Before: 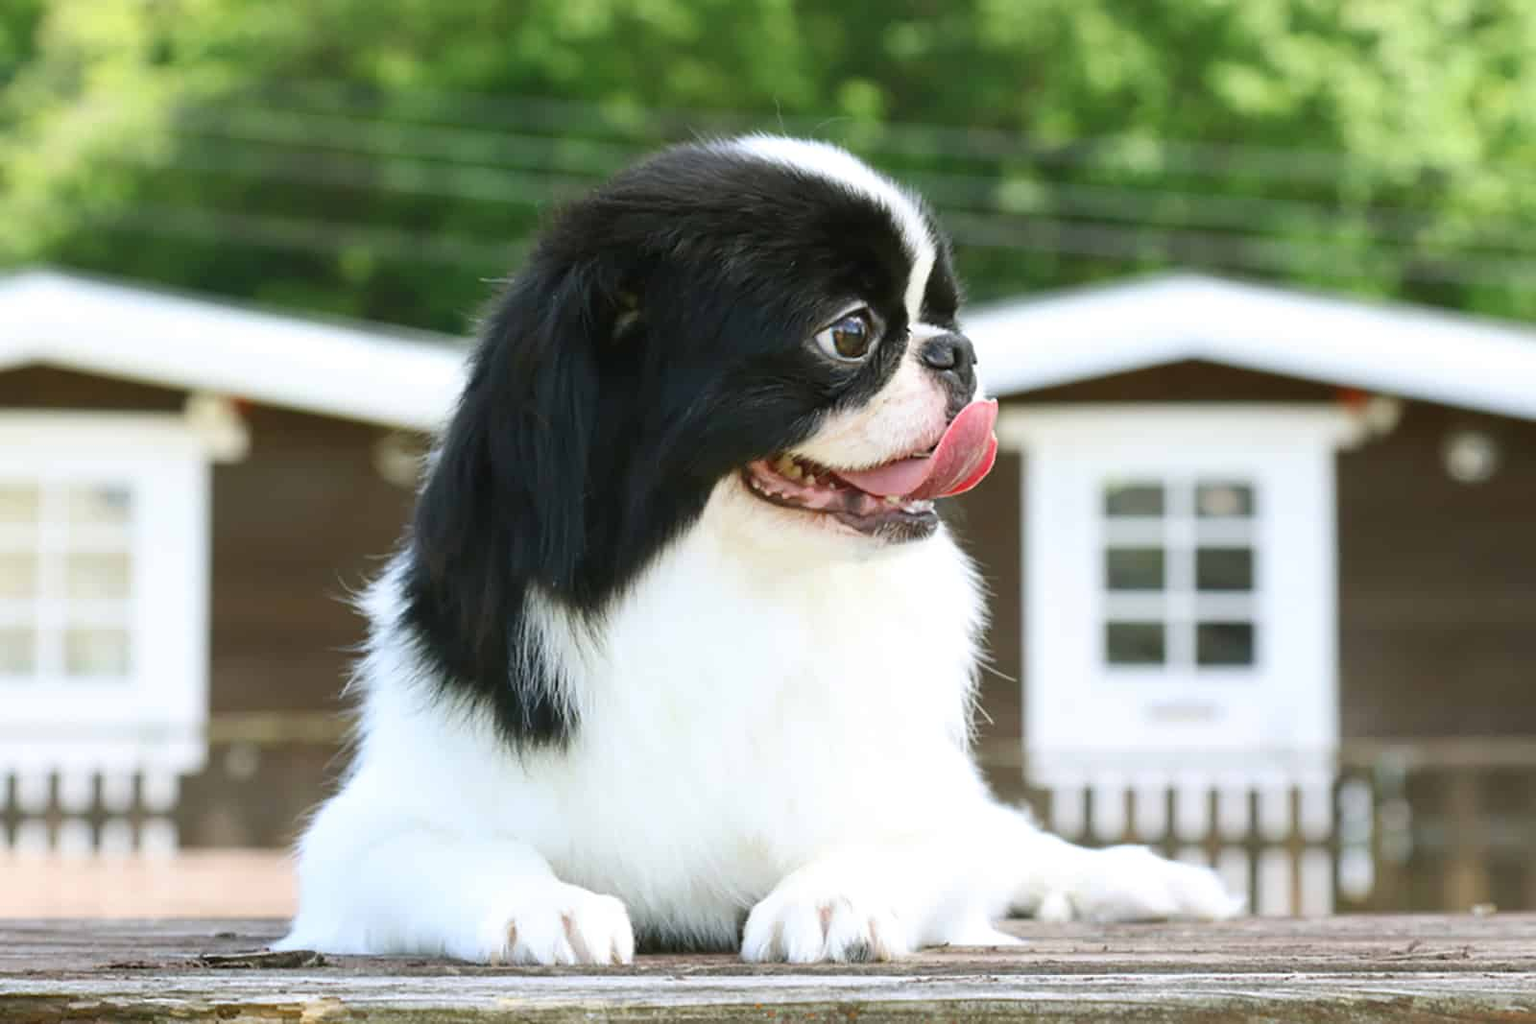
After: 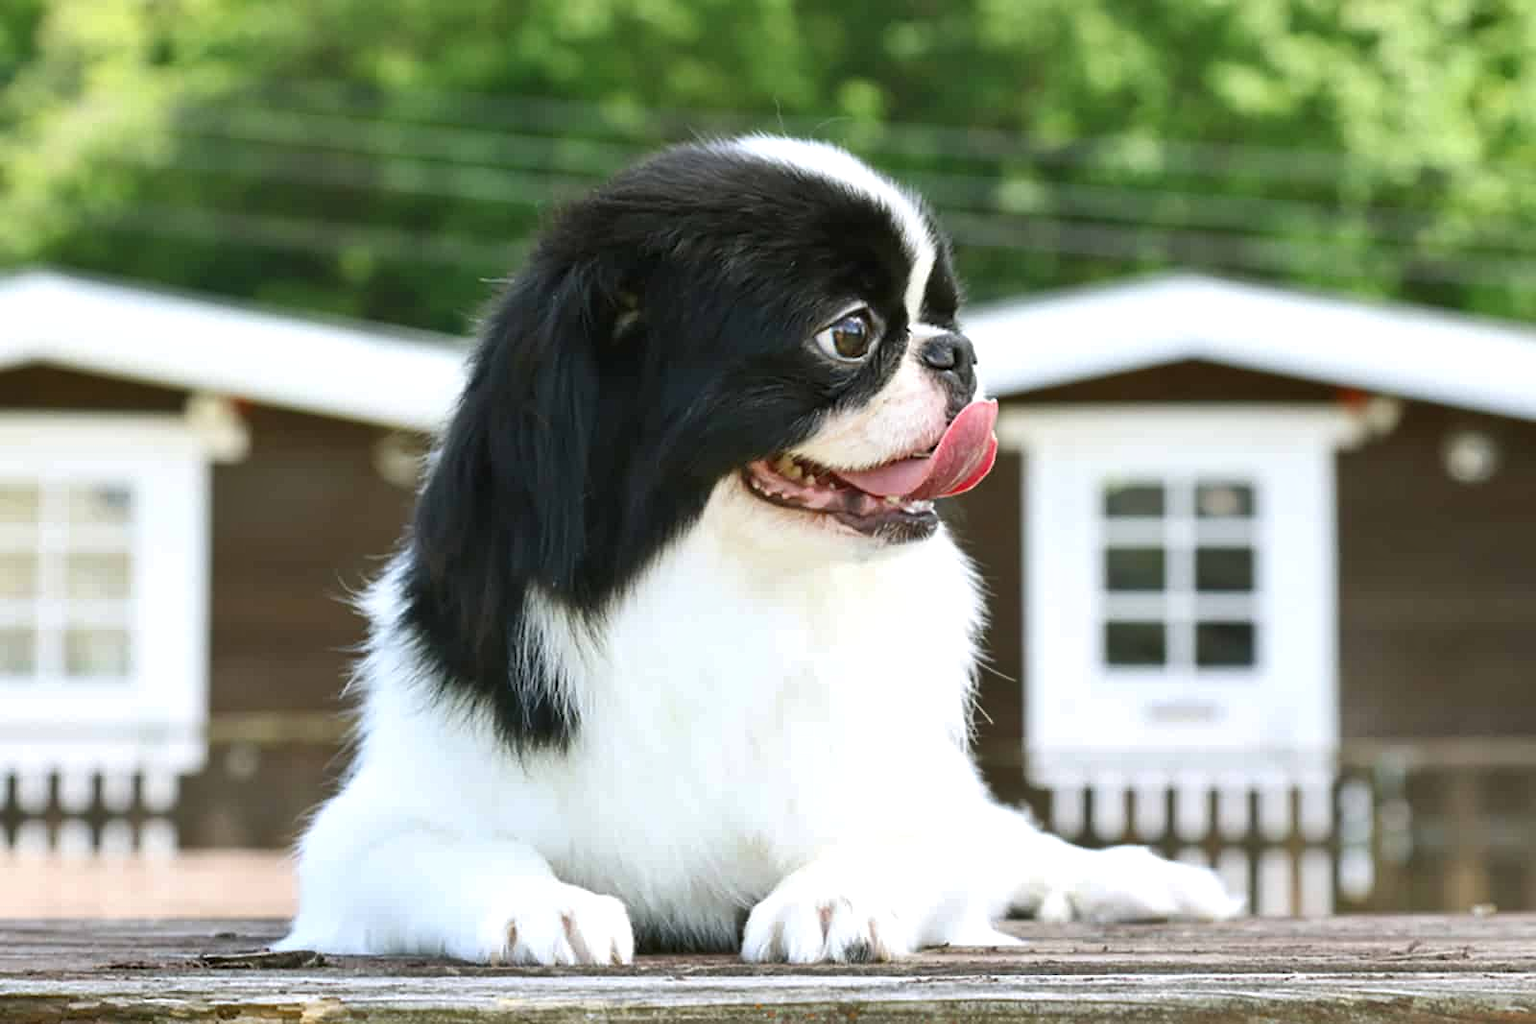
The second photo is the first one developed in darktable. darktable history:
contrast equalizer: y [[0.5, 0.542, 0.583, 0.625, 0.667, 0.708], [0.5 ×6], [0.5 ×6], [0 ×6], [0 ×6]], mix 0.213
shadows and highlights: shadows 11.11, white point adjustment 1.3, soften with gaussian
